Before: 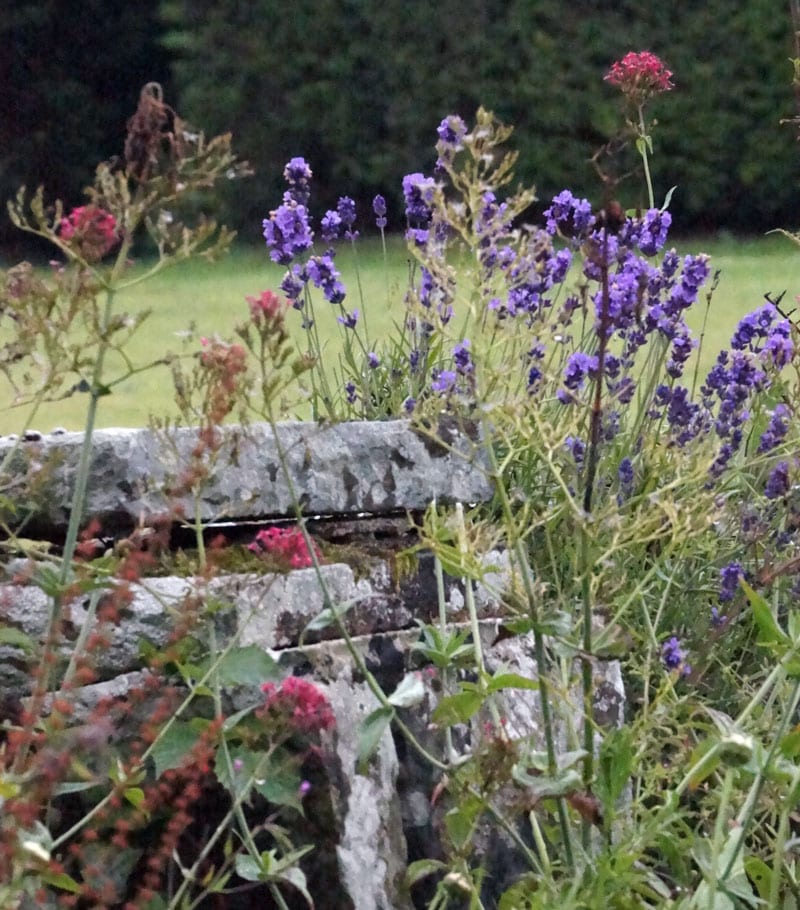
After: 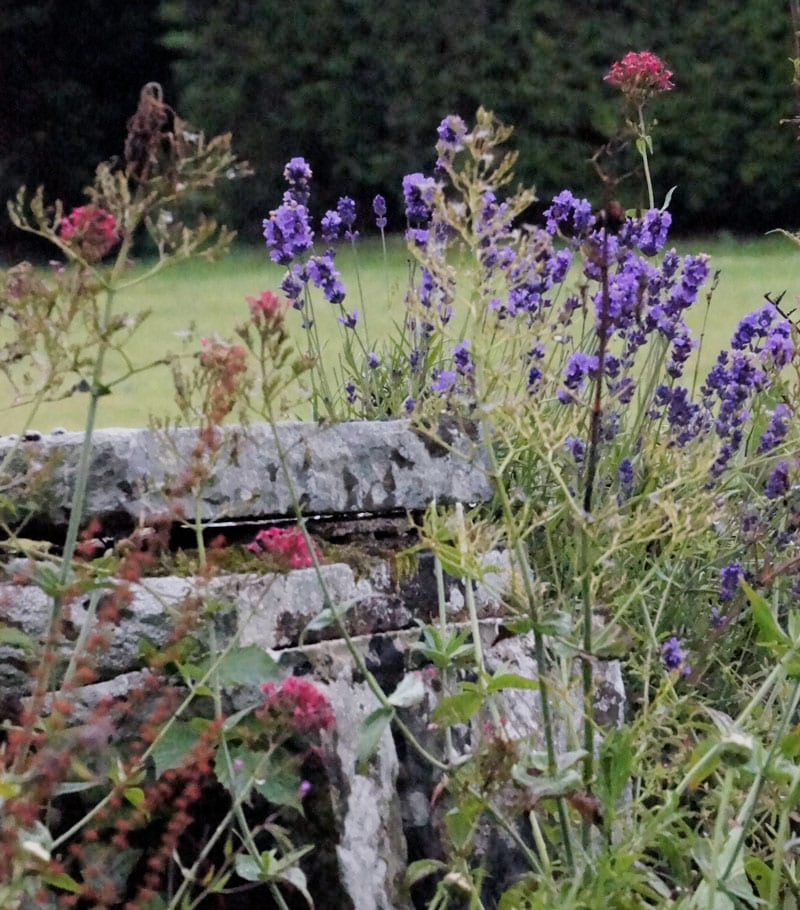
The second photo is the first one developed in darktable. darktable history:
white balance: red 1.009, blue 1.027
filmic rgb: white relative exposure 3.9 EV, hardness 4.26
